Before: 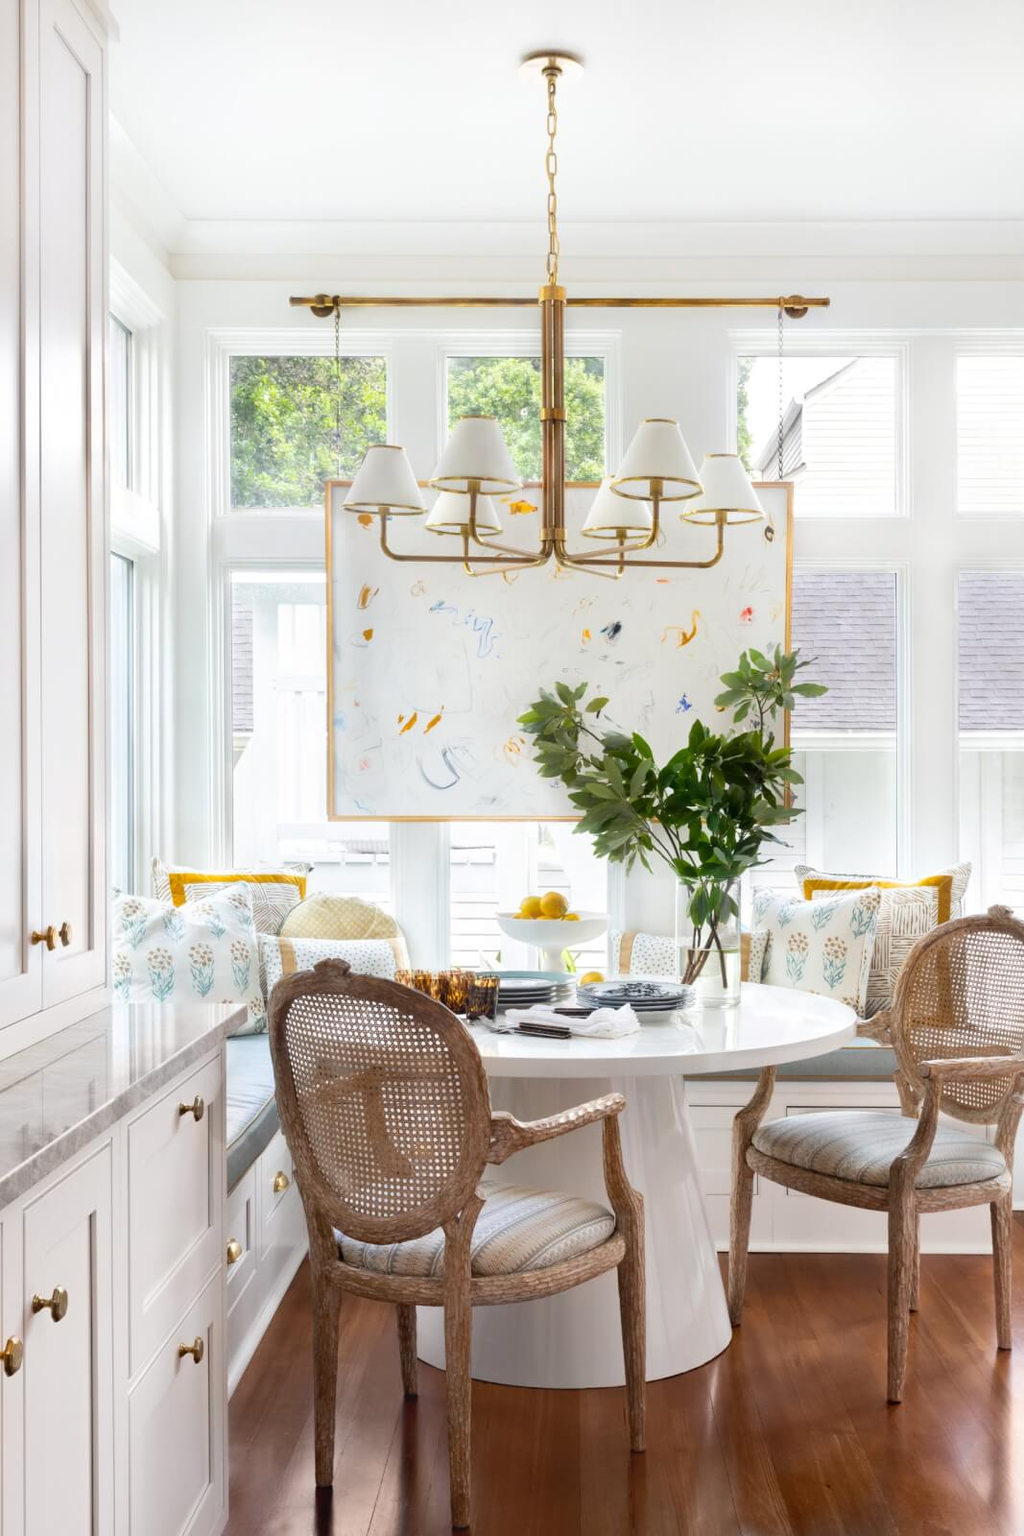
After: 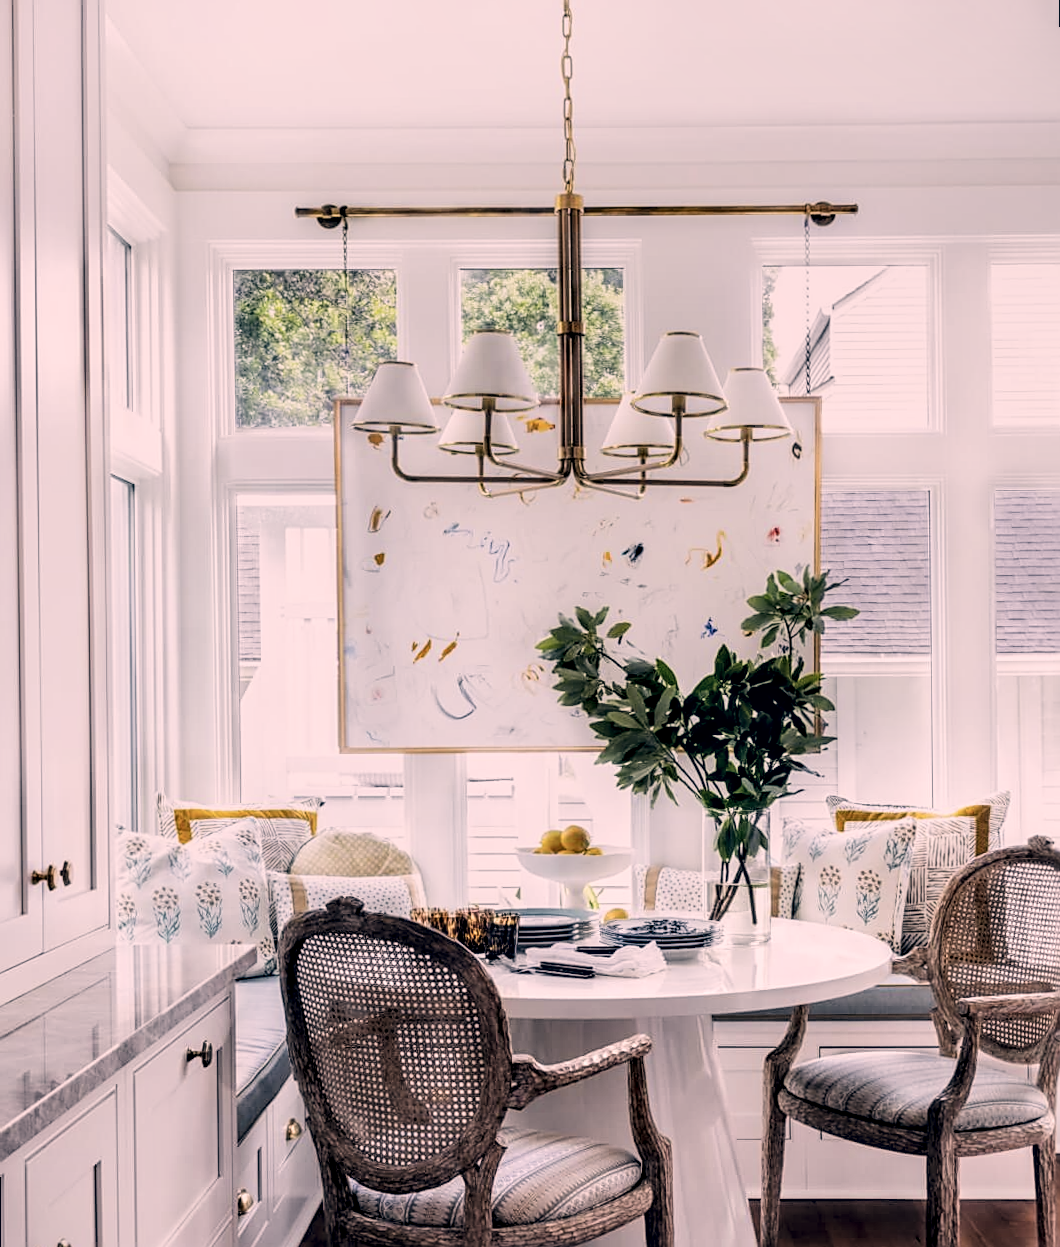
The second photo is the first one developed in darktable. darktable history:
crop and rotate: top 5.667%, bottom 14.937%
filmic rgb: black relative exposure -5 EV, white relative exposure 3.5 EV, hardness 3.19, contrast 1.4, highlights saturation mix -50%
local contrast: detail 160%
rotate and perspective: rotation -0.45°, automatic cropping original format, crop left 0.008, crop right 0.992, crop top 0.012, crop bottom 0.988
sharpen: on, module defaults
exposure: exposure -0.293 EV, compensate highlight preservation false
color correction: highlights a* 14.46, highlights b* 5.85, shadows a* -5.53, shadows b* -15.24, saturation 0.85
